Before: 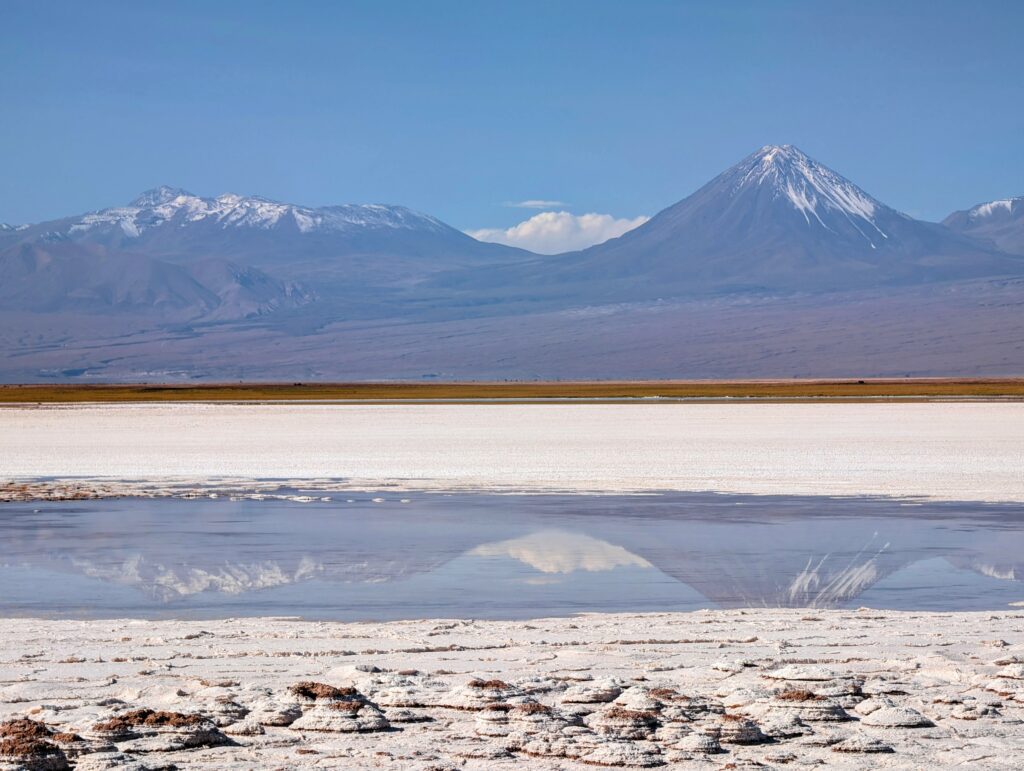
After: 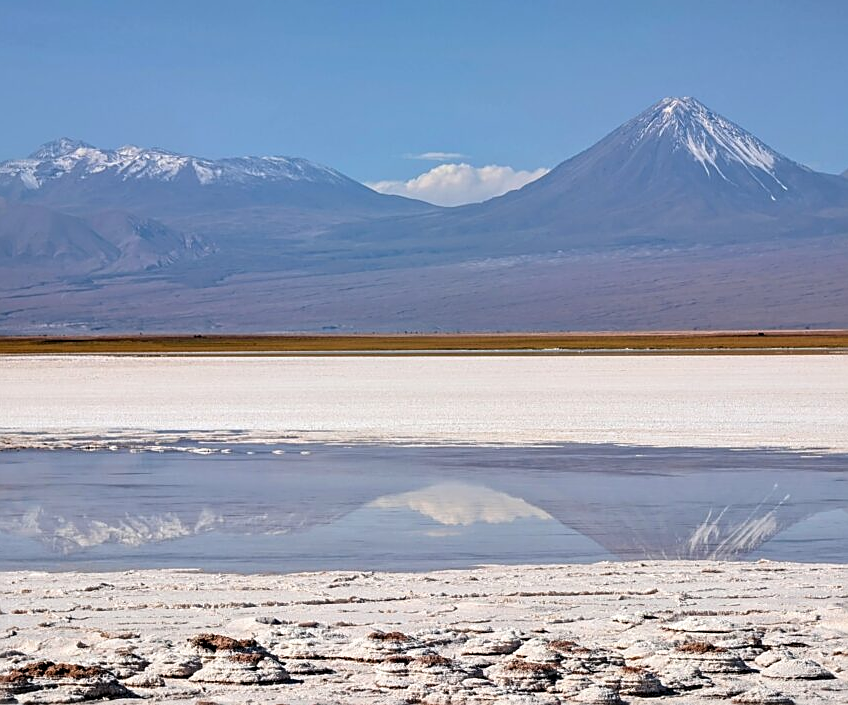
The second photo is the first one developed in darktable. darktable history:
crop: left 9.807%, top 6.259%, right 7.334%, bottom 2.177%
sharpen: amount 0.575
exposure: compensate highlight preservation false
